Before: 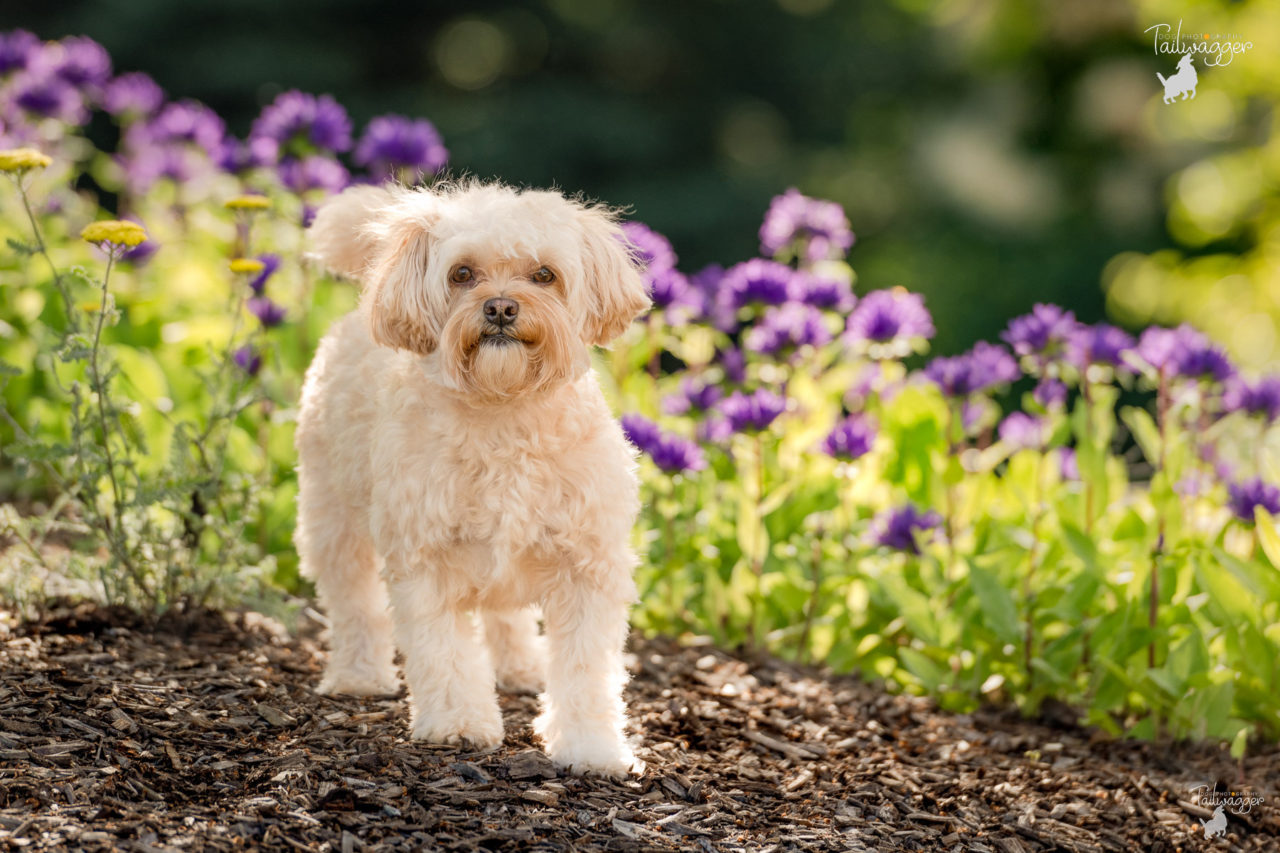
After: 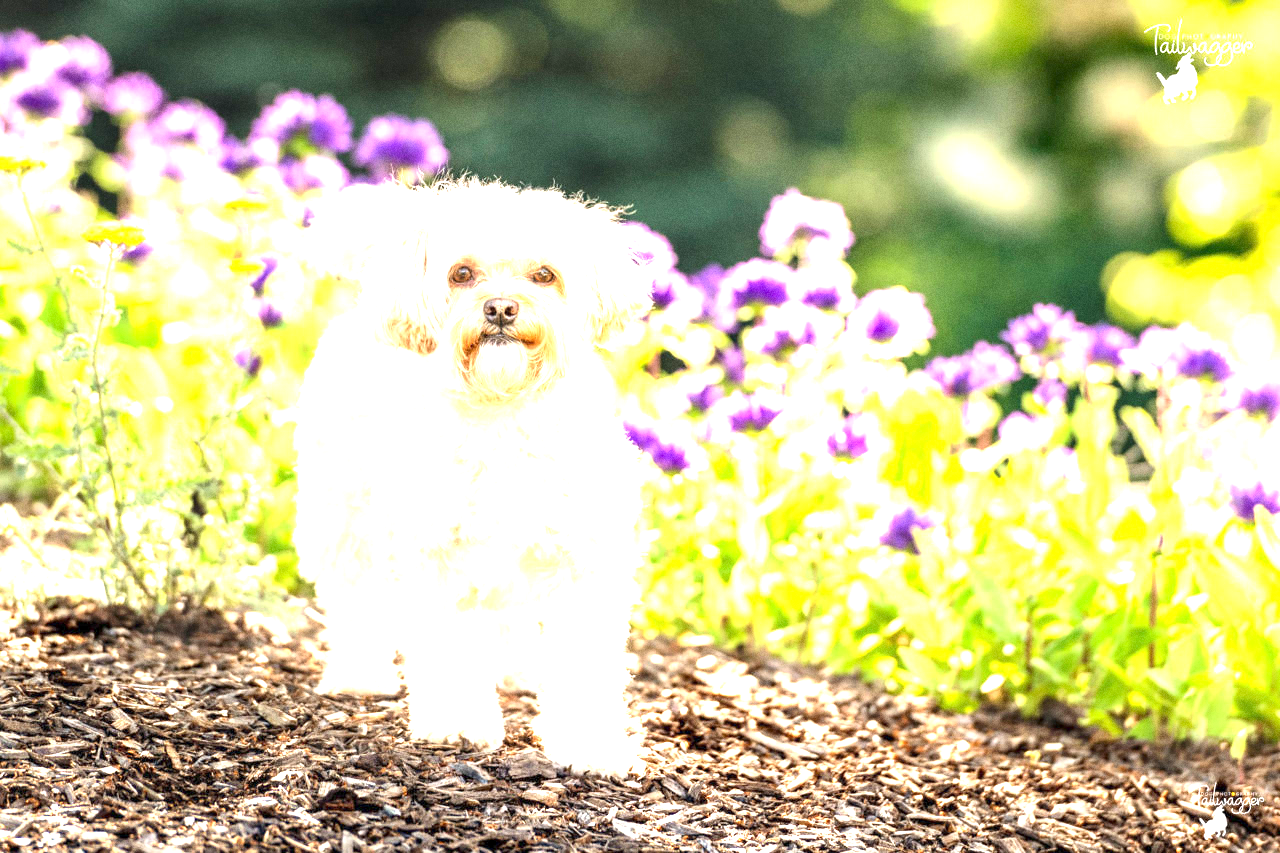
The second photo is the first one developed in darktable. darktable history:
exposure: exposure 2.25 EV, compensate highlight preservation false
grain: on, module defaults
